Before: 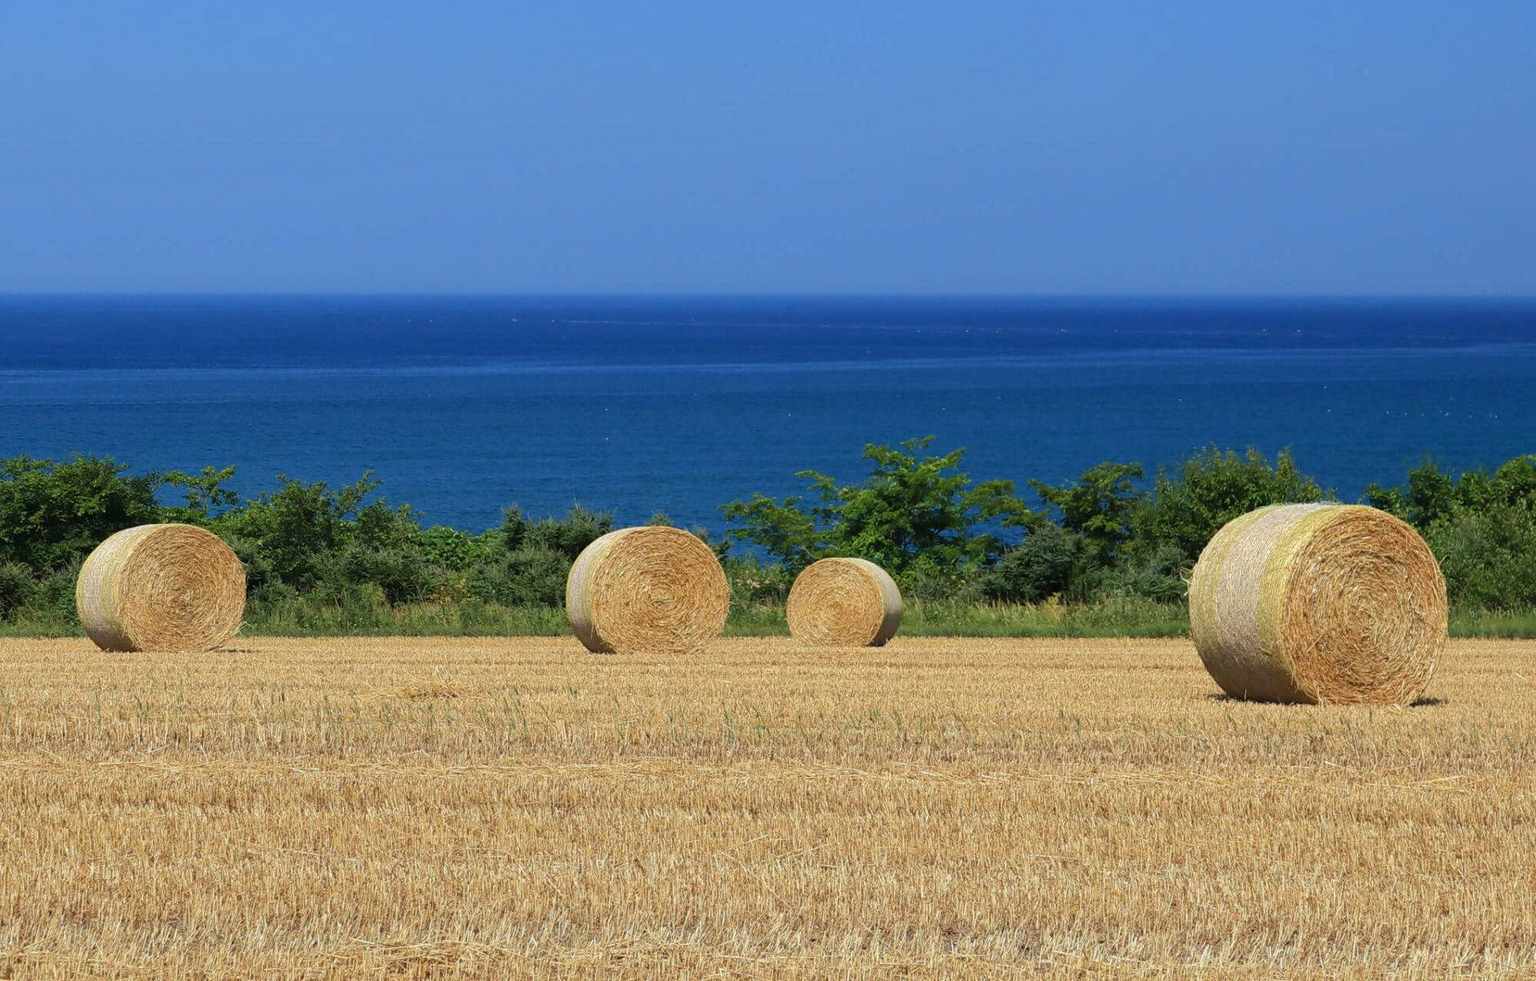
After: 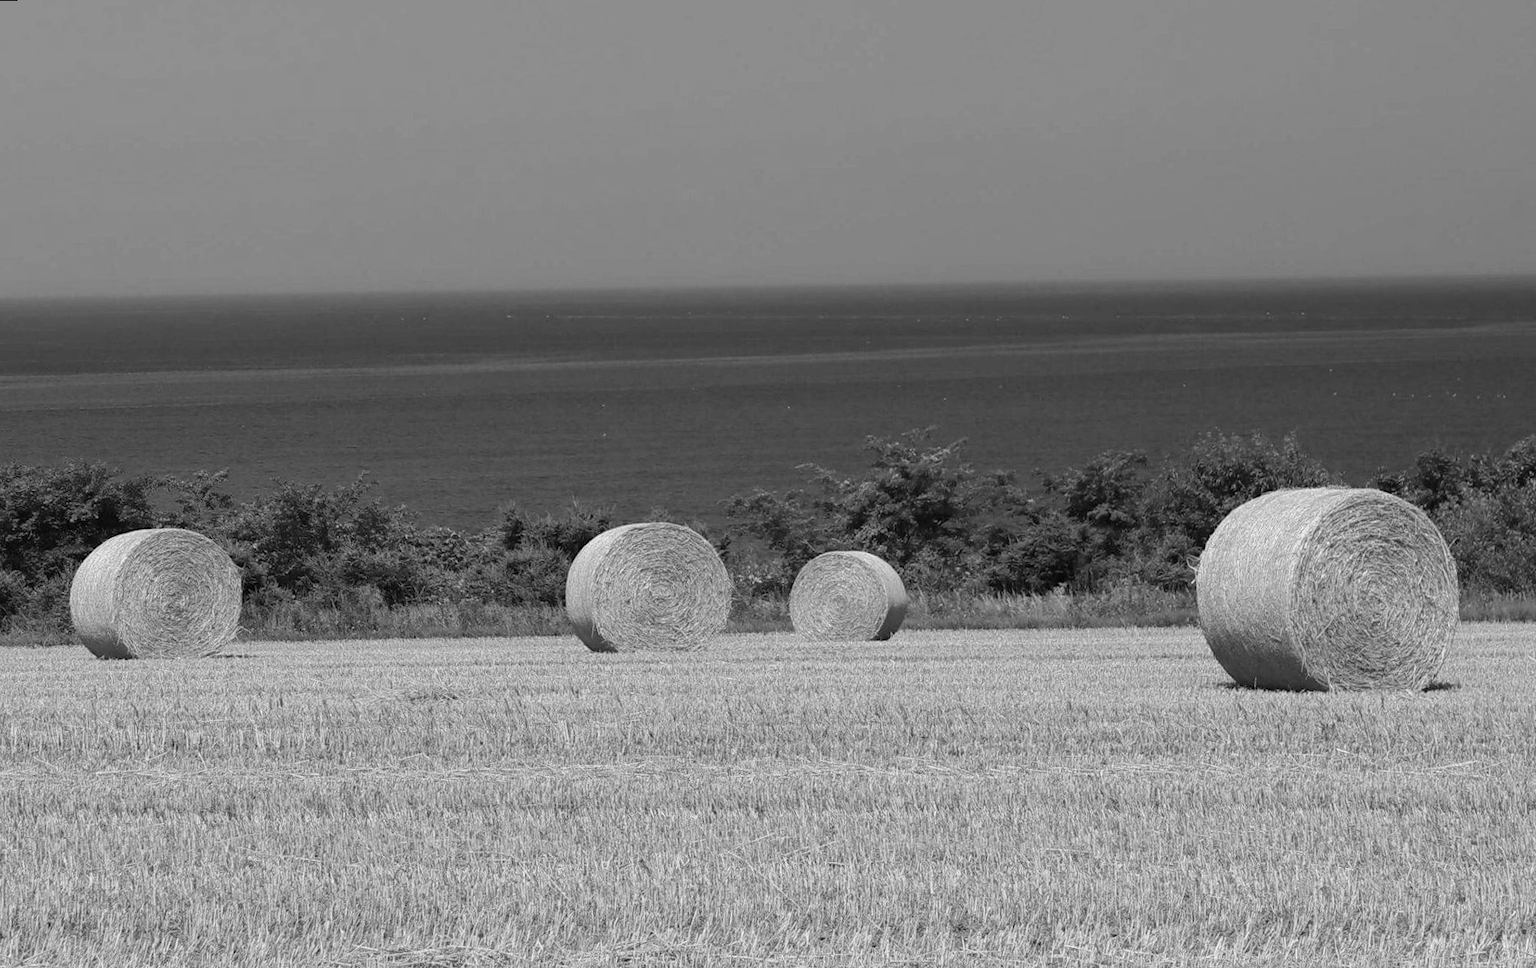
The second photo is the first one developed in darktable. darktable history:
monochrome: on, module defaults
rotate and perspective: rotation -1°, crop left 0.011, crop right 0.989, crop top 0.025, crop bottom 0.975
